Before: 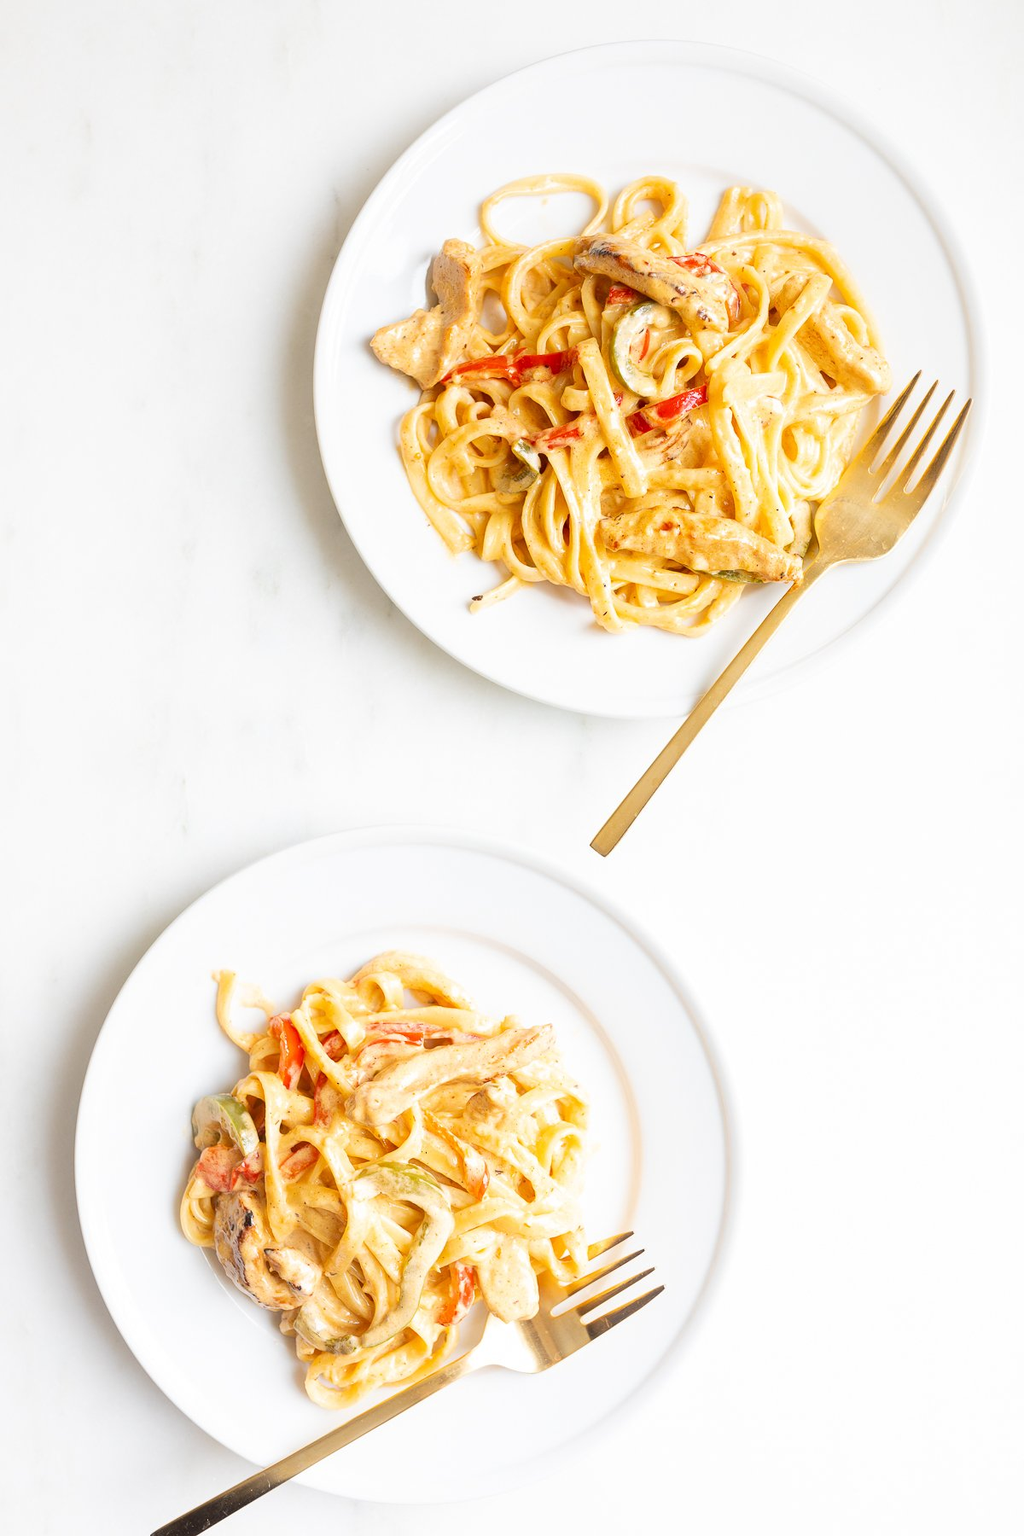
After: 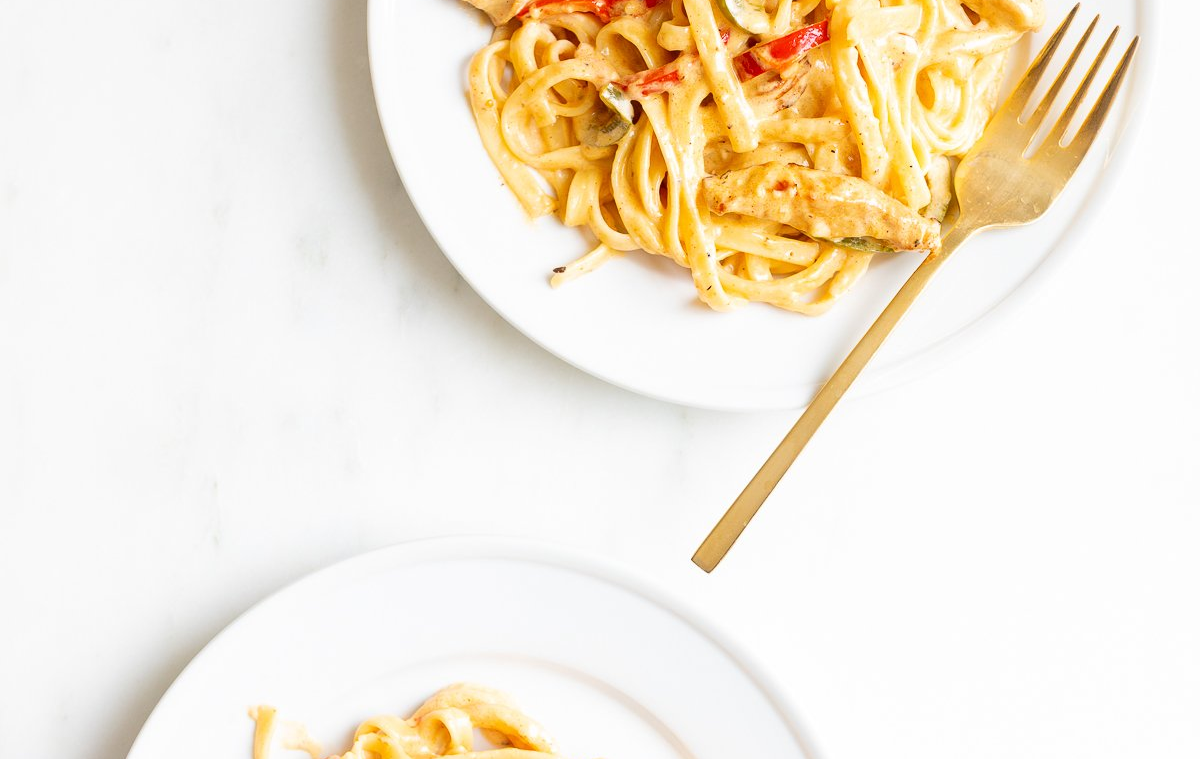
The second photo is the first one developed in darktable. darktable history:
crop and rotate: top 23.964%, bottom 33.817%
